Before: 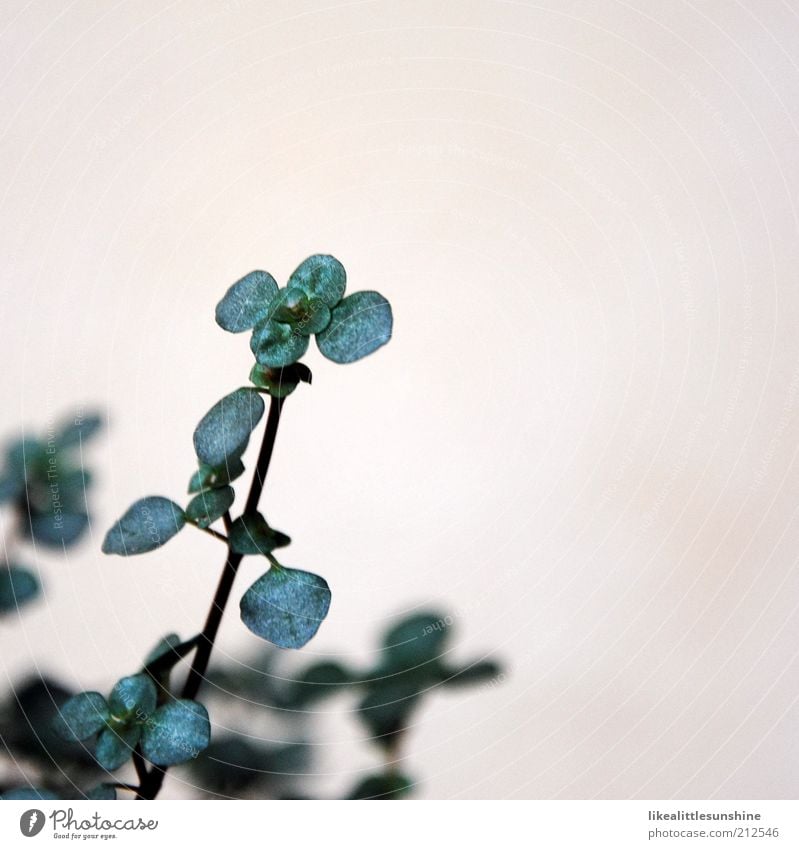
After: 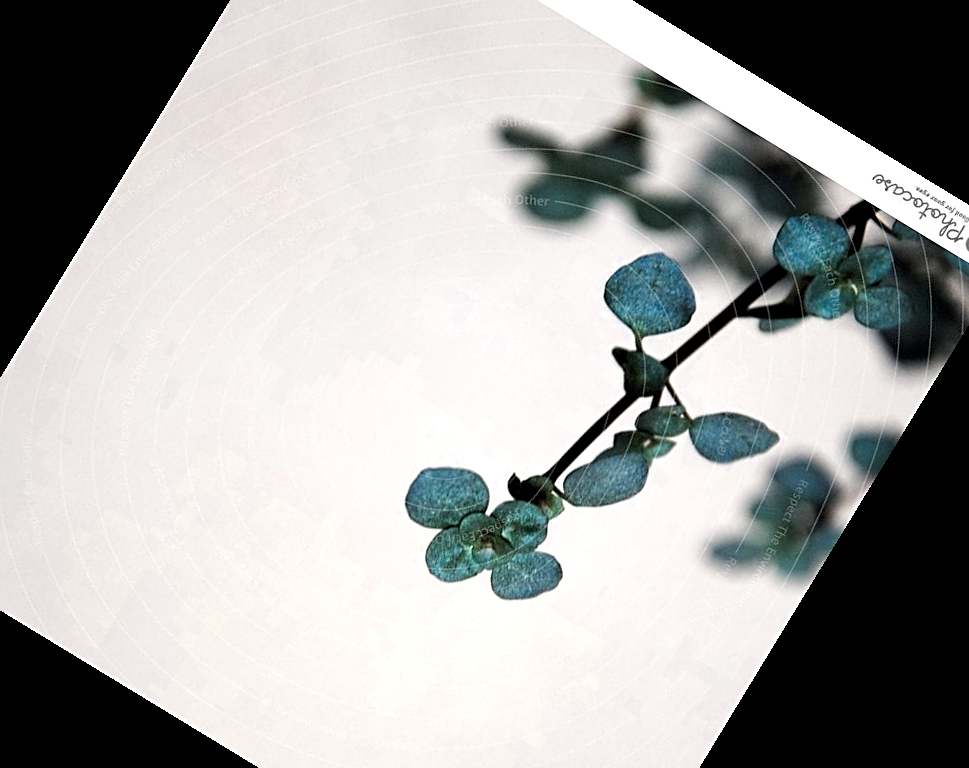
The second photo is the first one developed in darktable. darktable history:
local contrast: mode bilateral grid, contrast 20, coarseness 50, detail 120%, midtone range 0.2
crop and rotate: angle 148.68°, left 9.111%, top 15.603%, right 4.588%, bottom 17.041%
sharpen: on, module defaults
color zones: curves: ch0 [(0.25, 0.667) (0.758, 0.368)]; ch1 [(0.215, 0.245) (0.761, 0.373)]; ch2 [(0.247, 0.554) (0.761, 0.436)]
color balance rgb: linear chroma grading › global chroma 10%, perceptual saturation grading › global saturation 30%, global vibrance 10%
